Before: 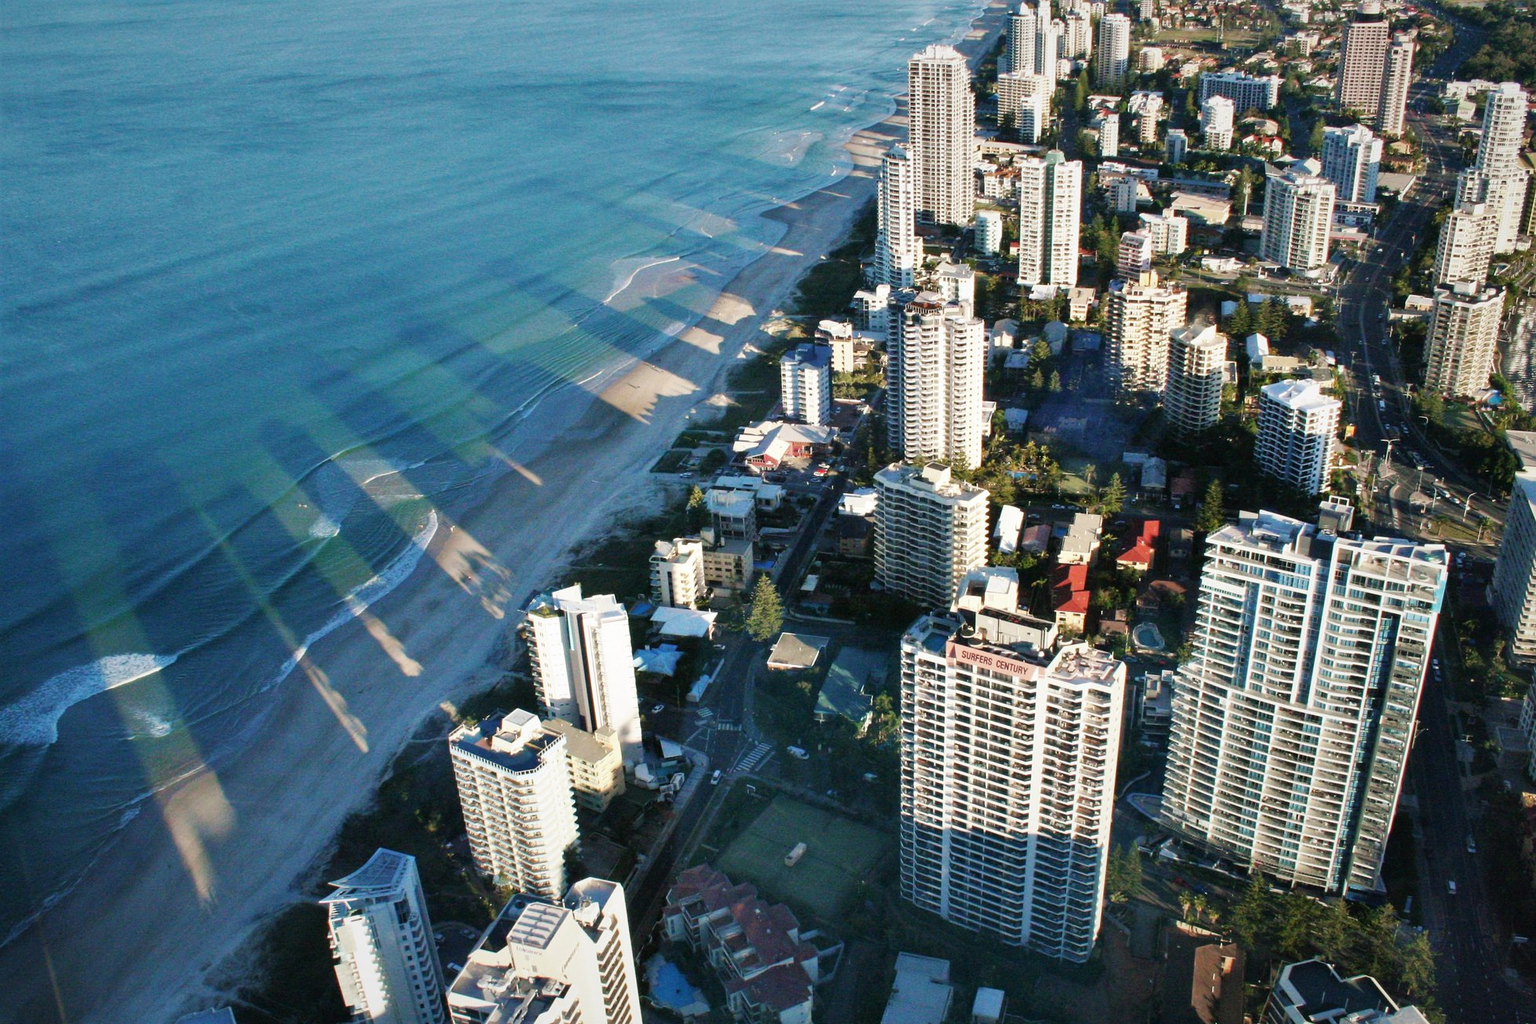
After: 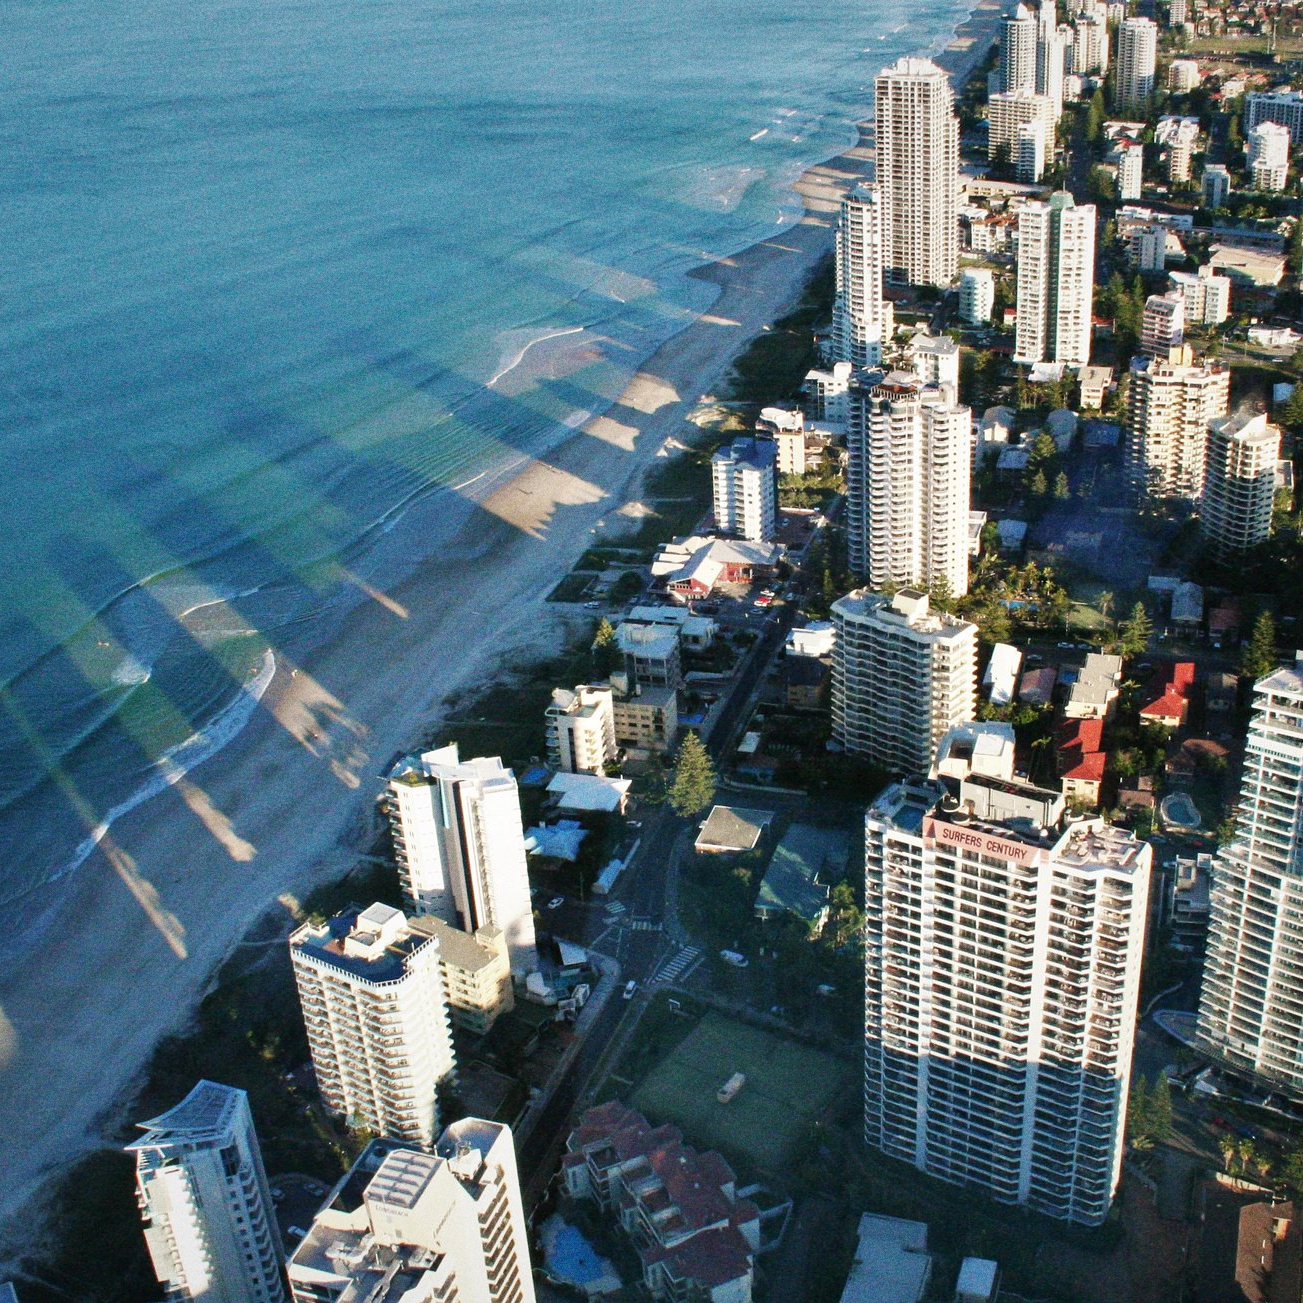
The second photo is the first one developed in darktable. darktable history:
grain: coarseness 8.68 ISO, strength 31.94%
crop and rotate: left 14.436%, right 18.898%
